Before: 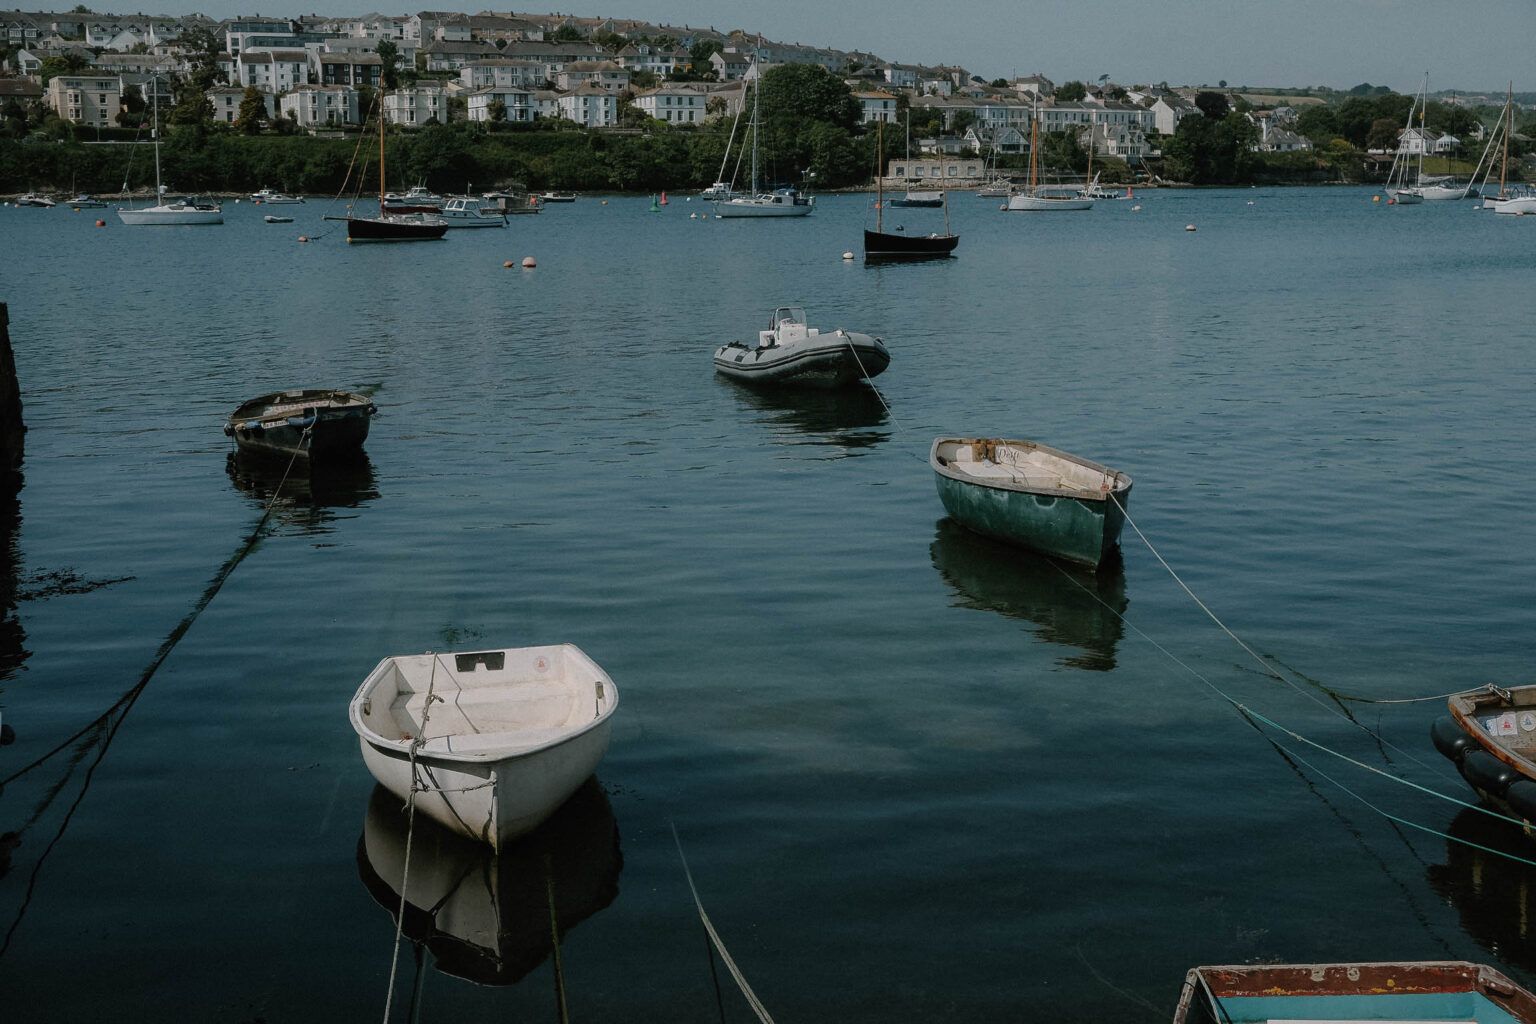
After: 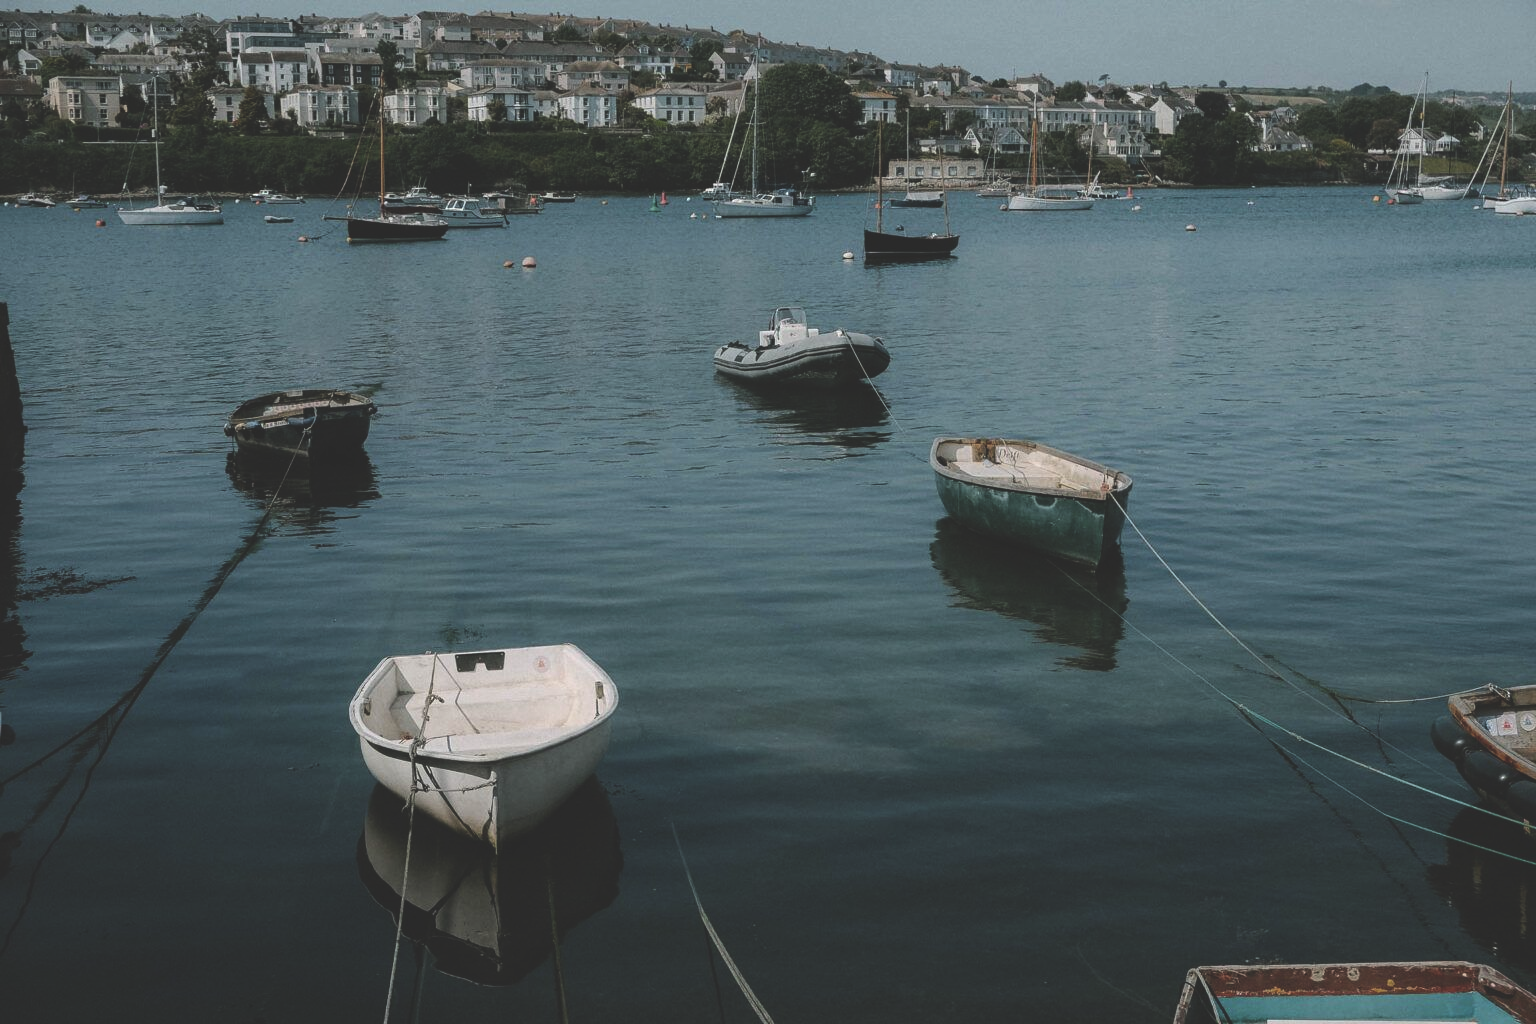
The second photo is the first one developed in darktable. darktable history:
tone equalizer: -8 EV -0.417 EV, -7 EV -0.389 EV, -6 EV -0.333 EV, -5 EV -0.222 EV, -3 EV 0.222 EV, -2 EV 0.333 EV, -1 EV 0.389 EV, +0 EV 0.417 EV, edges refinement/feathering 500, mask exposure compensation -1.57 EV, preserve details no
exposure: black level correction -0.028, compensate highlight preservation false
